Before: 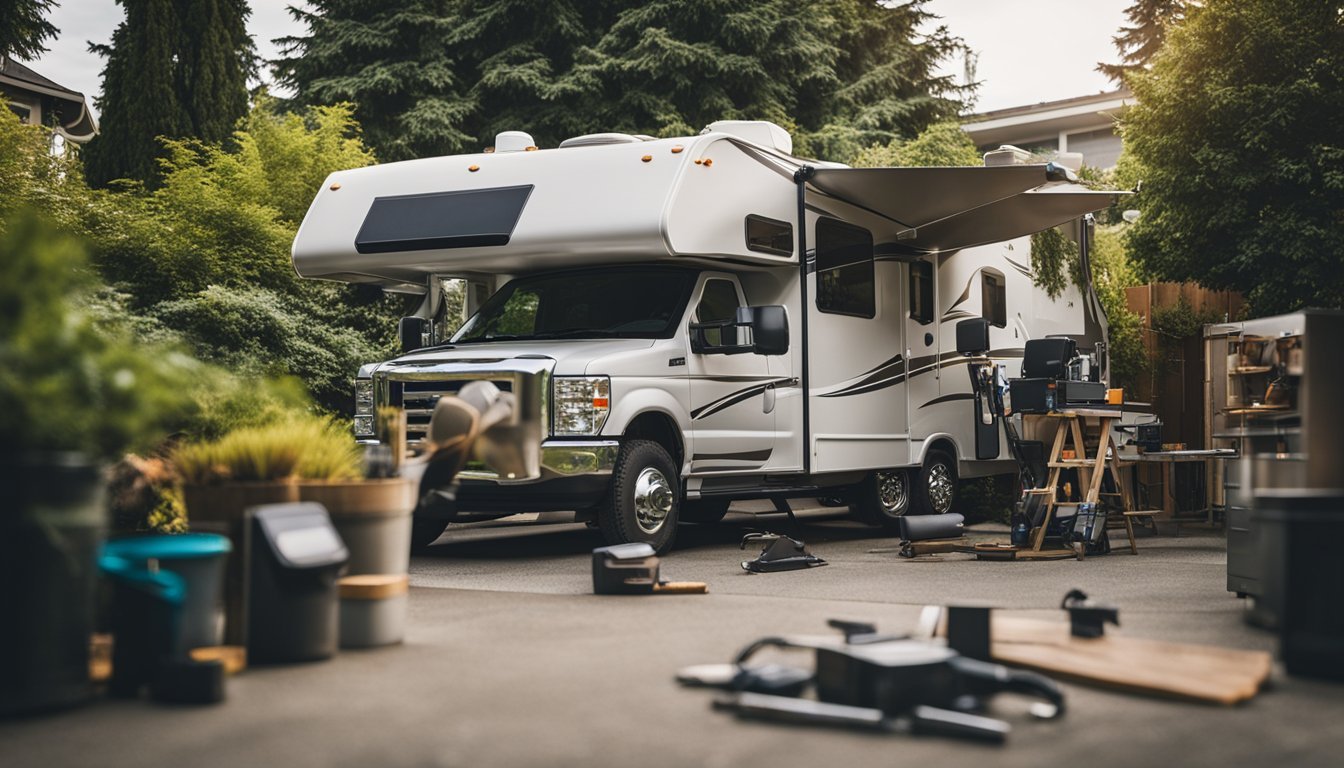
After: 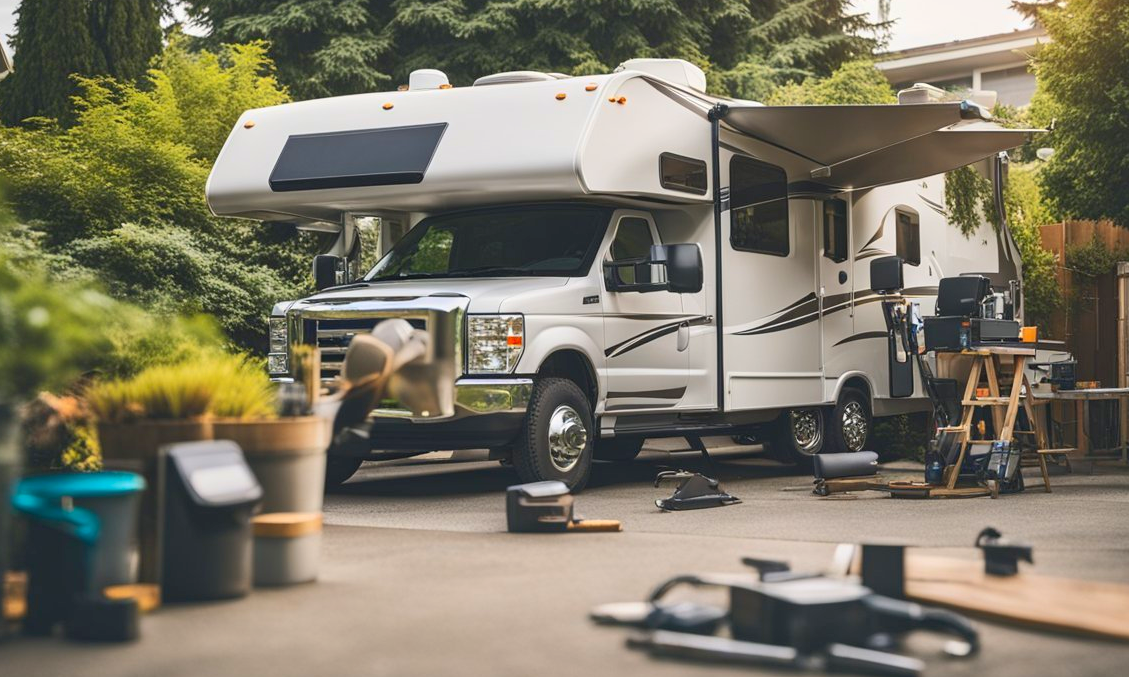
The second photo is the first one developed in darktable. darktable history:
crop: left 6.446%, top 8.188%, right 9.538%, bottom 3.548%
shadows and highlights: on, module defaults
contrast brightness saturation: contrast 0.2, brightness 0.16, saturation 0.22
